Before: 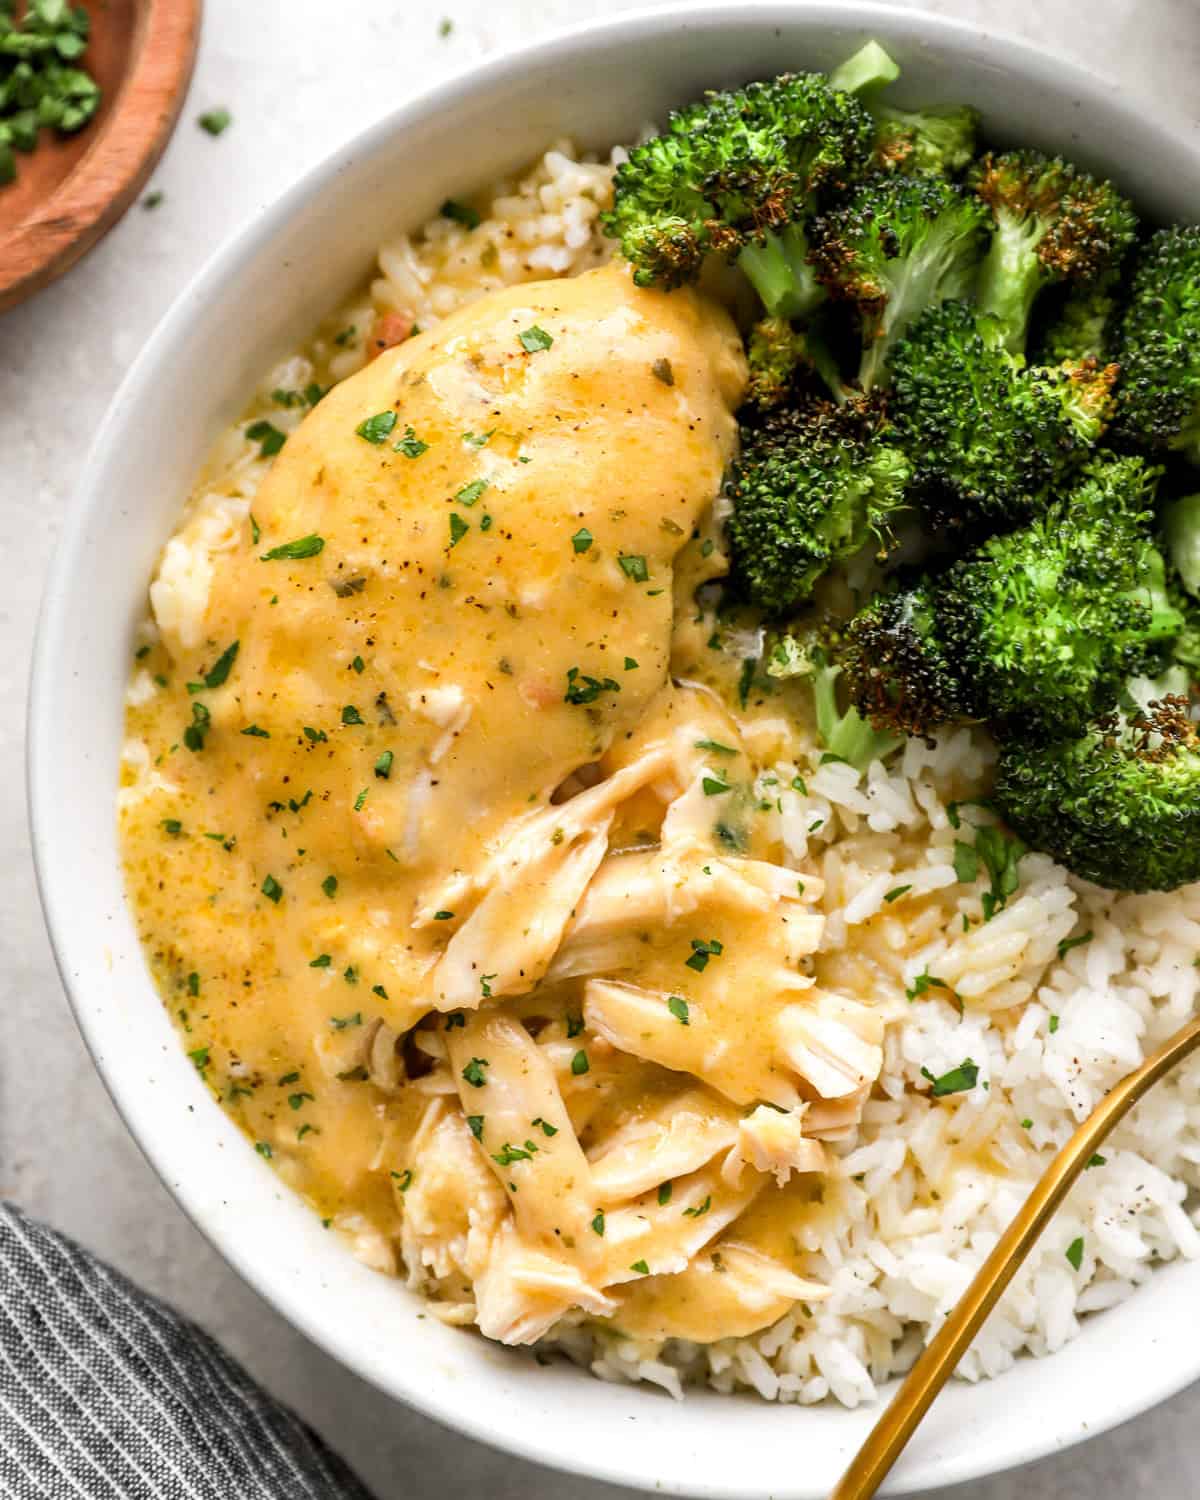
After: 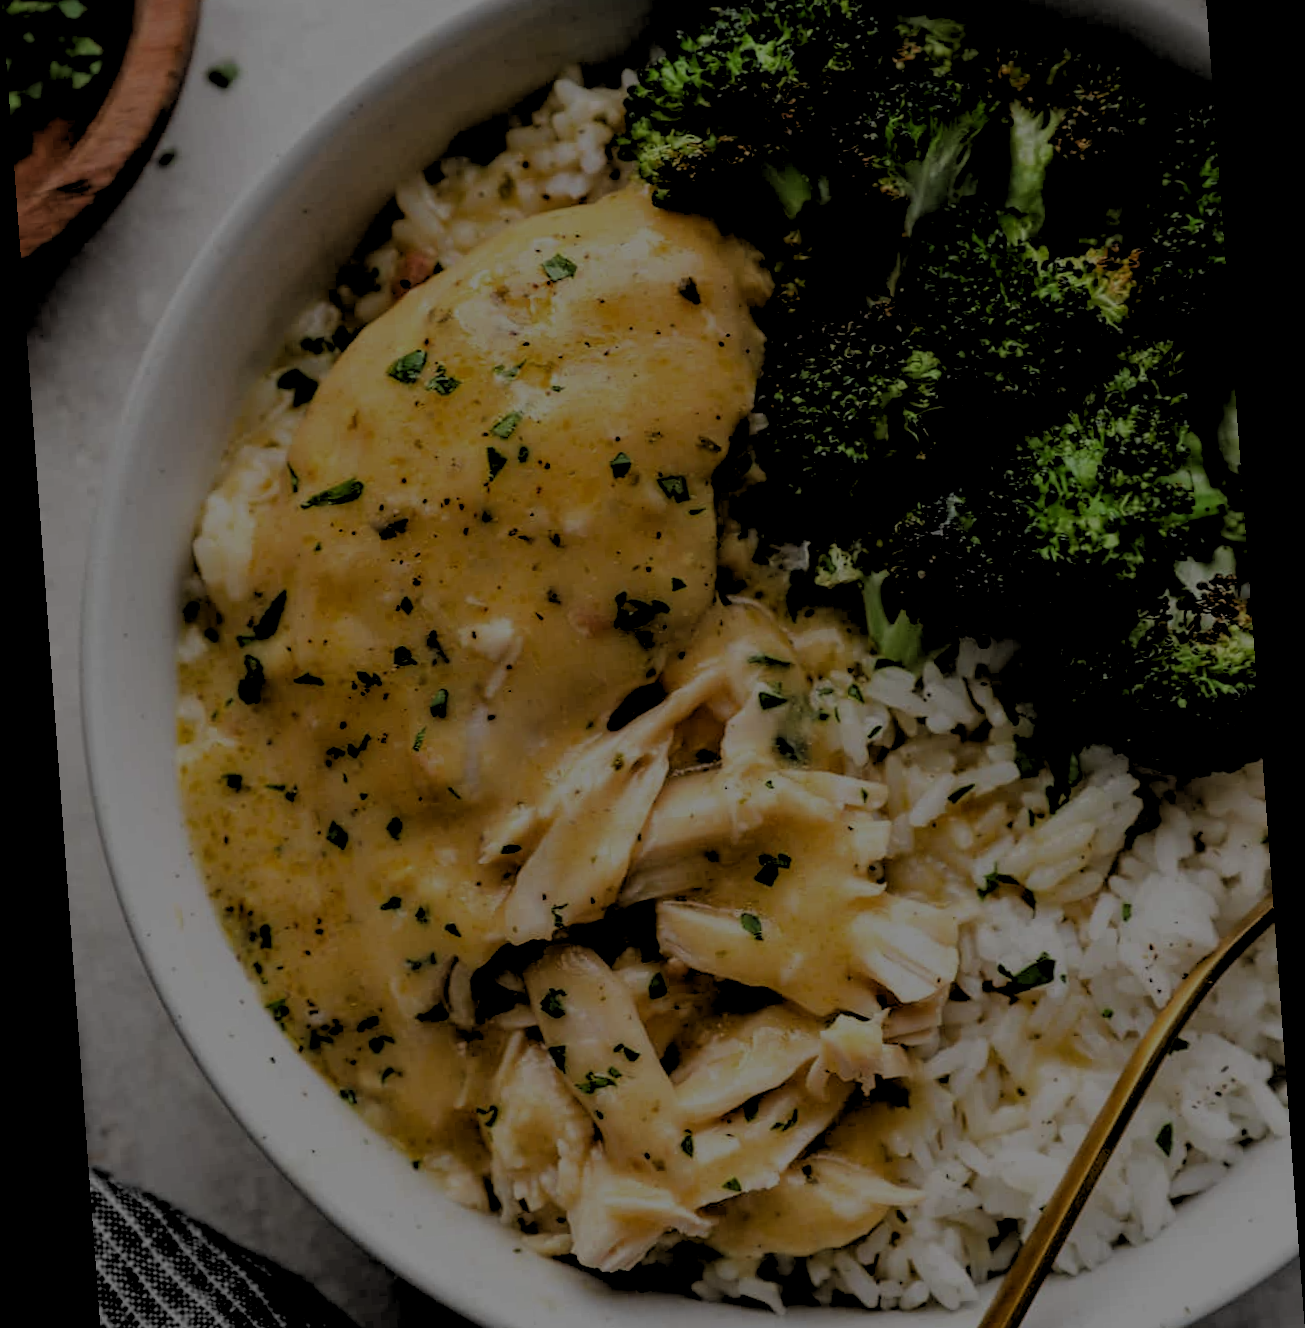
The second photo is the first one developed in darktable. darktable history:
rotate and perspective: rotation -4.25°, automatic cropping off
exposure: exposure -2.002 EV, compensate highlight preservation false
crop: top 7.625%, bottom 8.027%
rgb levels: levels [[0.034, 0.472, 0.904], [0, 0.5, 1], [0, 0.5, 1]]
